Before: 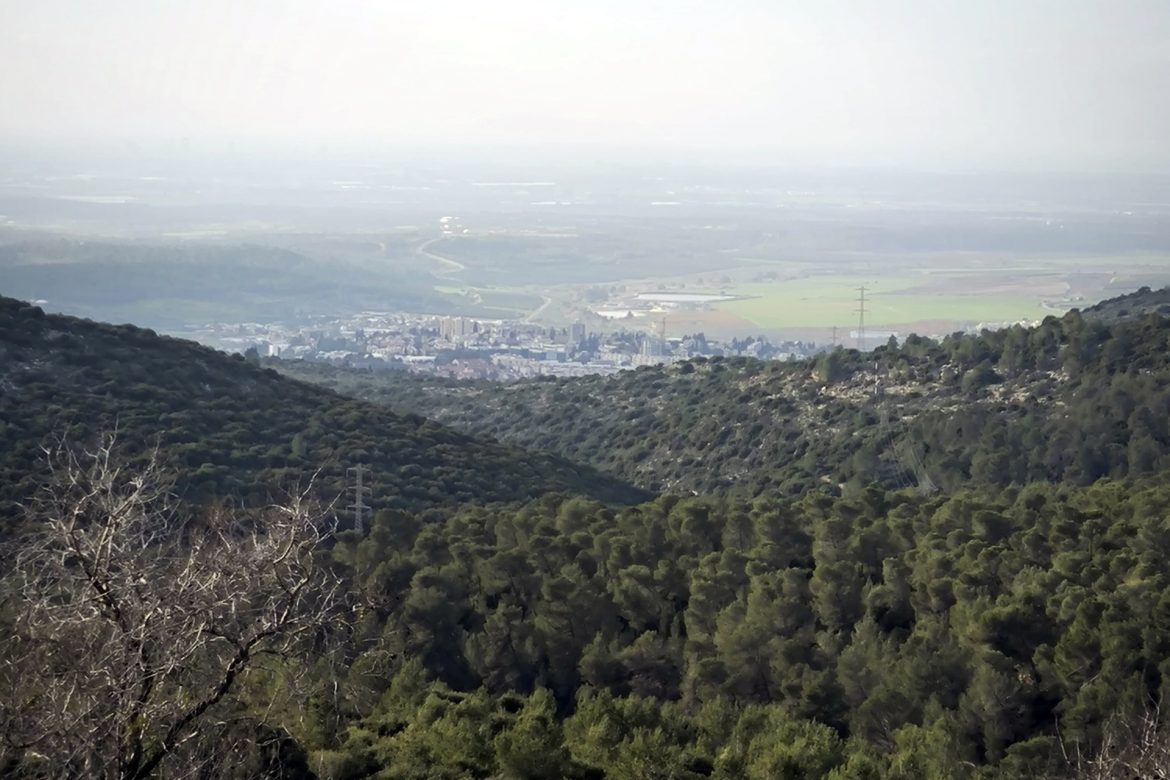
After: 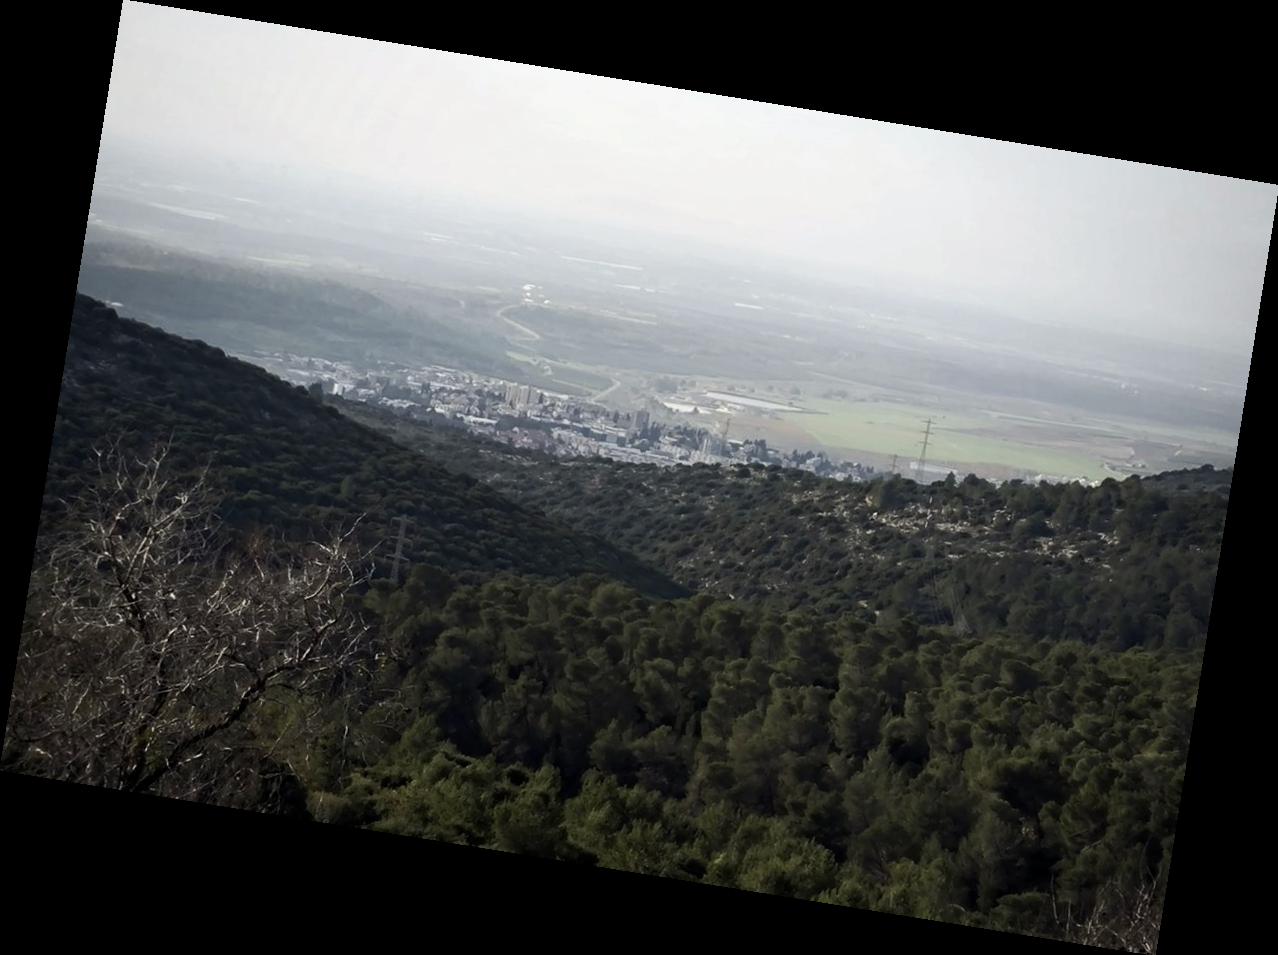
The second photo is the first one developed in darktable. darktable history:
exposure: exposure -0.21 EV, compensate highlight preservation false
rotate and perspective: rotation 9.12°, automatic cropping off
color balance rgb: perceptual saturation grading › highlights -31.88%, perceptual saturation grading › mid-tones 5.8%, perceptual saturation grading › shadows 18.12%, perceptual brilliance grading › highlights 3.62%, perceptual brilliance grading › mid-tones -18.12%, perceptual brilliance grading › shadows -41.3%
